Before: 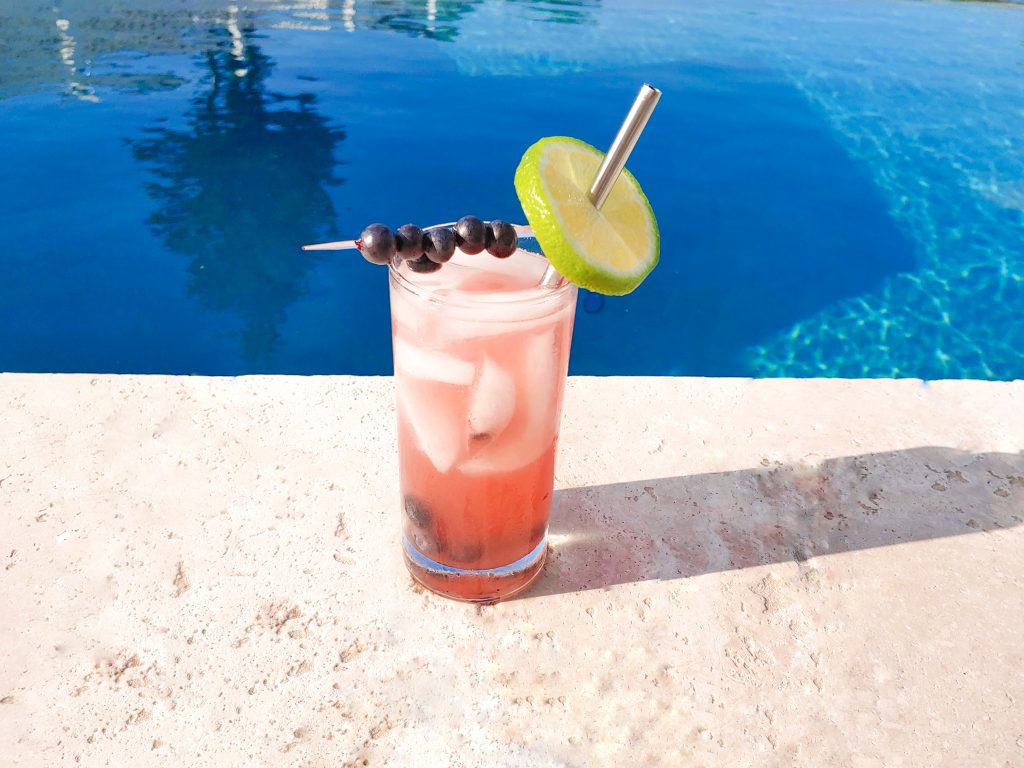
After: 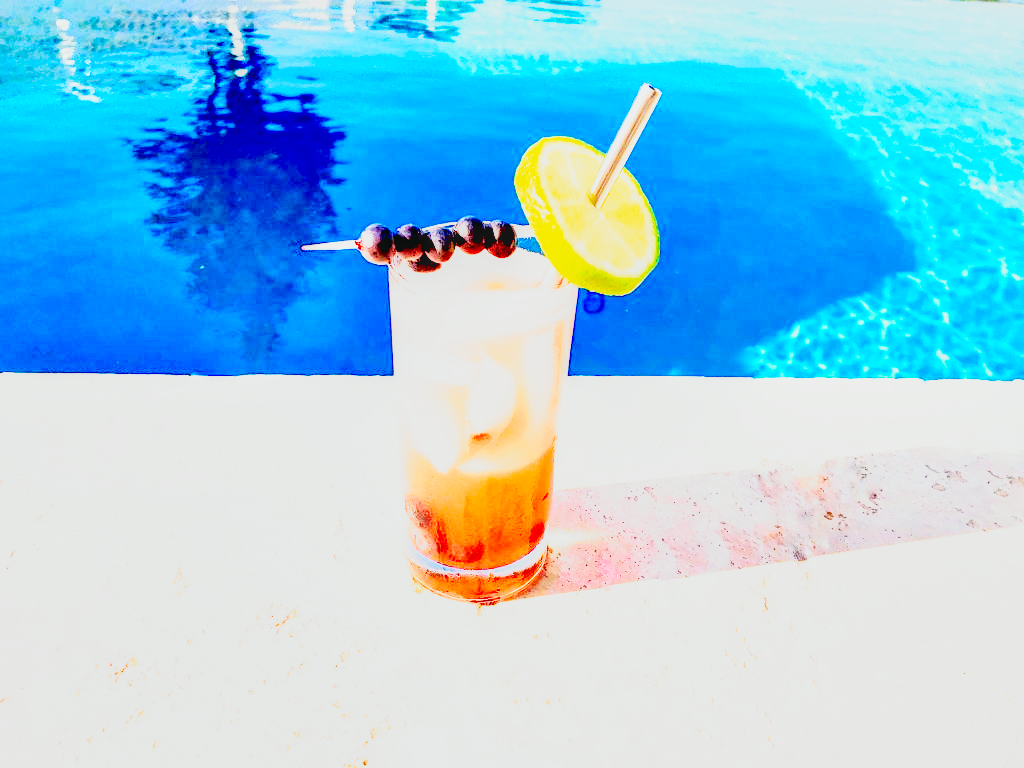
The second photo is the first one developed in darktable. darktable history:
exposure: black level correction 0.039, exposure 0.498 EV, compensate highlight preservation false
base curve: curves: ch0 [(0, 0) (0.007, 0.004) (0.027, 0.03) (0.046, 0.07) (0.207, 0.54) (0.442, 0.872) (0.673, 0.972) (1, 1)], preserve colors none
shadows and highlights: on, module defaults
local contrast: on, module defaults
tone curve: curves: ch0 [(0, 0.013) (0.129, 0.1) (0.291, 0.375) (0.46, 0.576) (0.667, 0.78) (0.851, 0.903) (0.997, 0.951)]; ch1 [(0, 0) (0.353, 0.344) (0.45, 0.46) (0.498, 0.495) (0.528, 0.531) (0.563, 0.566) (0.592, 0.609) (0.657, 0.672) (1, 1)]; ch2 [(0, 0) (0.333, 0.346) (0.375, 0.375) (0.427, 0.44) (0.5, 0.501) (0.505, 0.505) (0.544, 0.573) (0.576, 0.615) (0.612, 0.644) (0.66, 0.715) (1, 1)], color space Lab, independent channels, preserve colors none
